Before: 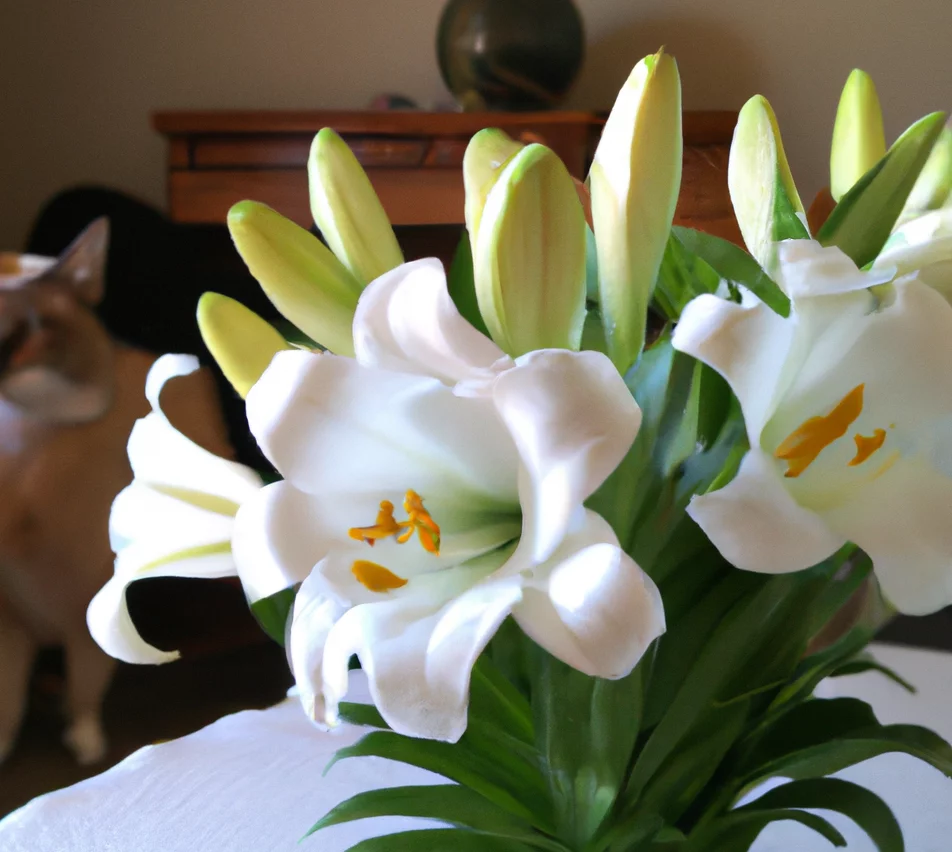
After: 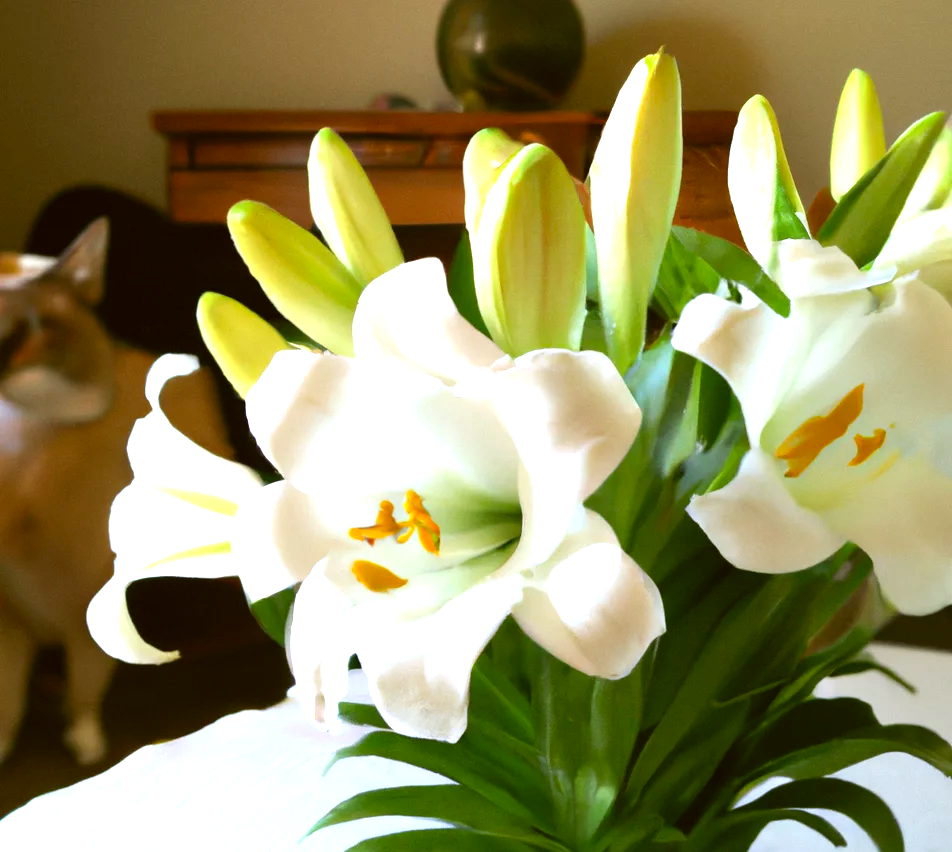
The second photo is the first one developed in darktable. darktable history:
color correction: highlights a* -1.43, highlights b* 10.12, shadows a* 0.395, shadows b* 19.35
levels: levels [0, 0.394, 0.787]
white balance: red 0.978, blue 0.999
